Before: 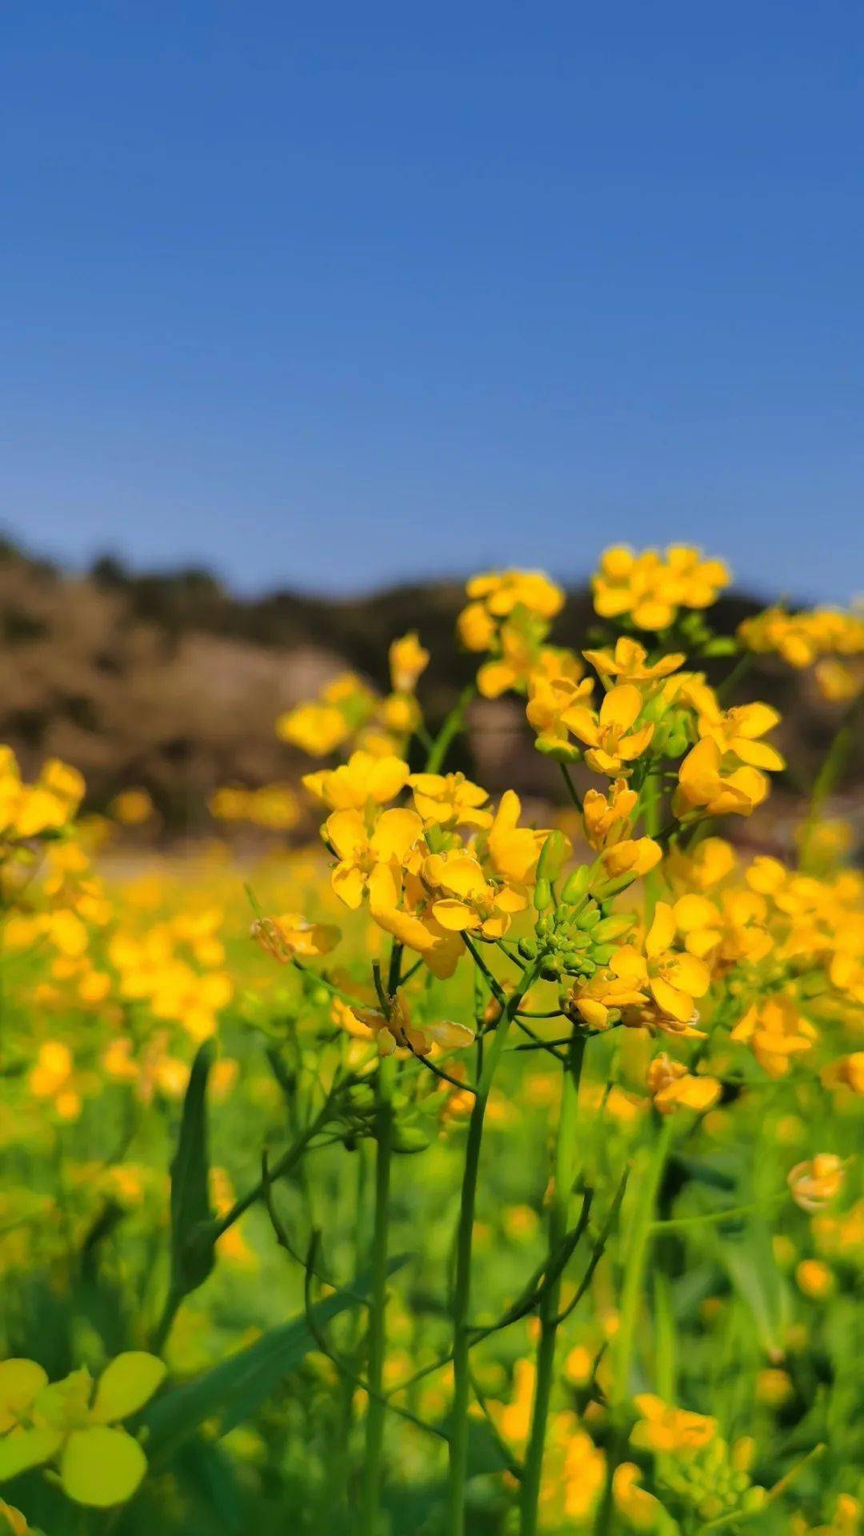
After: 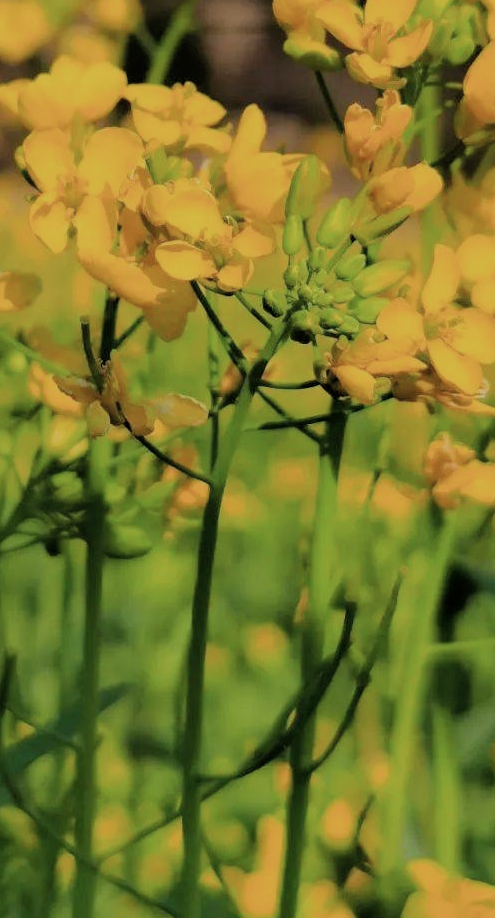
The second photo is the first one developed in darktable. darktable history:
crop: left 35.727%, top 46.018%, right 18.083%, bottom 6.135%
filmic rgb: black relative exposure -6.99 EV, white relative exposure 5.68 EV, hardness 2.86
color correction: highlights b* 0.067, saturation 0.823
